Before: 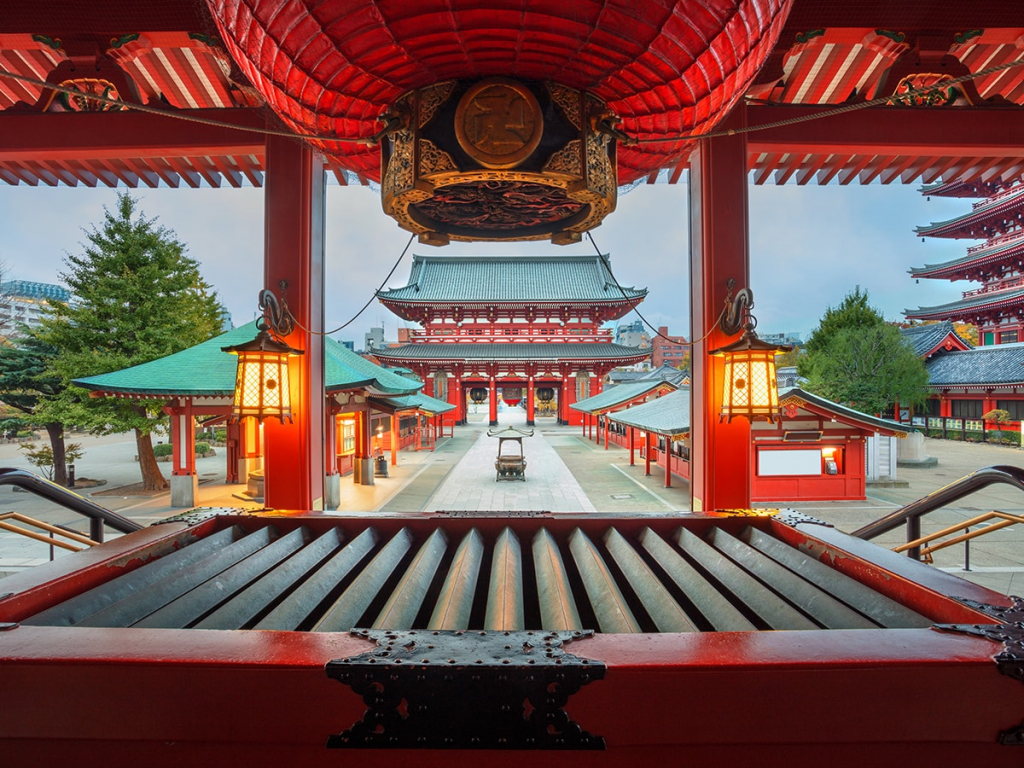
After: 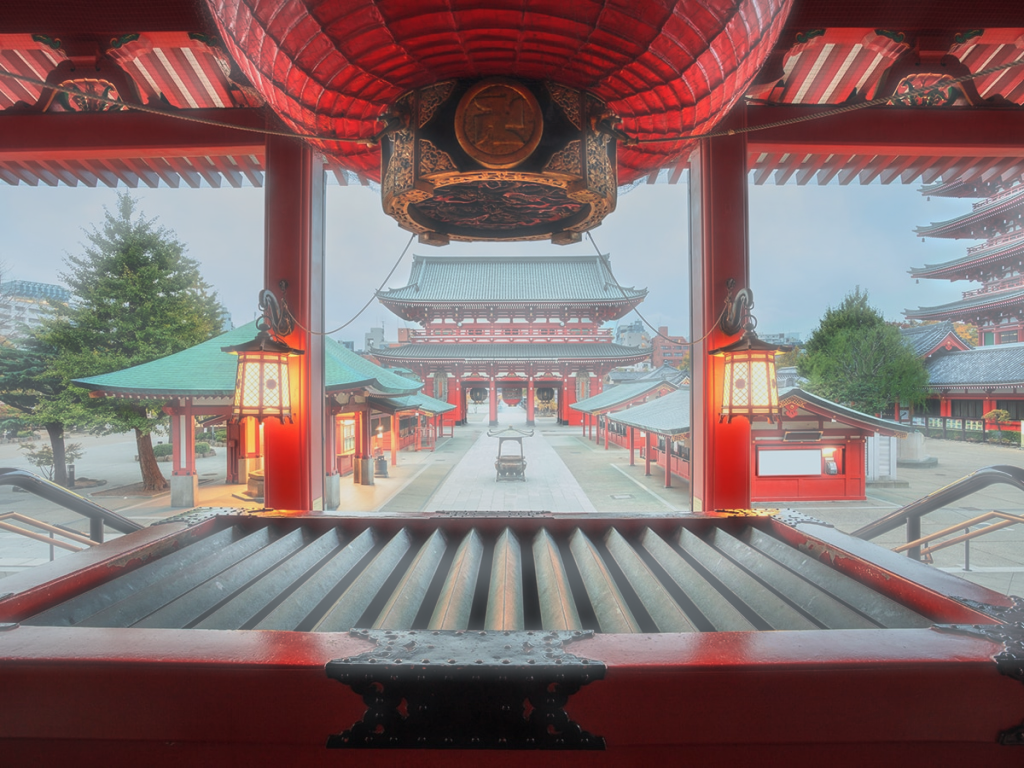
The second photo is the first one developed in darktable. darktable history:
haze removal: strength -0.9, distance 0.225, compatibility mode true, adaptive false | blend: blend mode normal, opacity 15%; mask: uniform (no mask)
